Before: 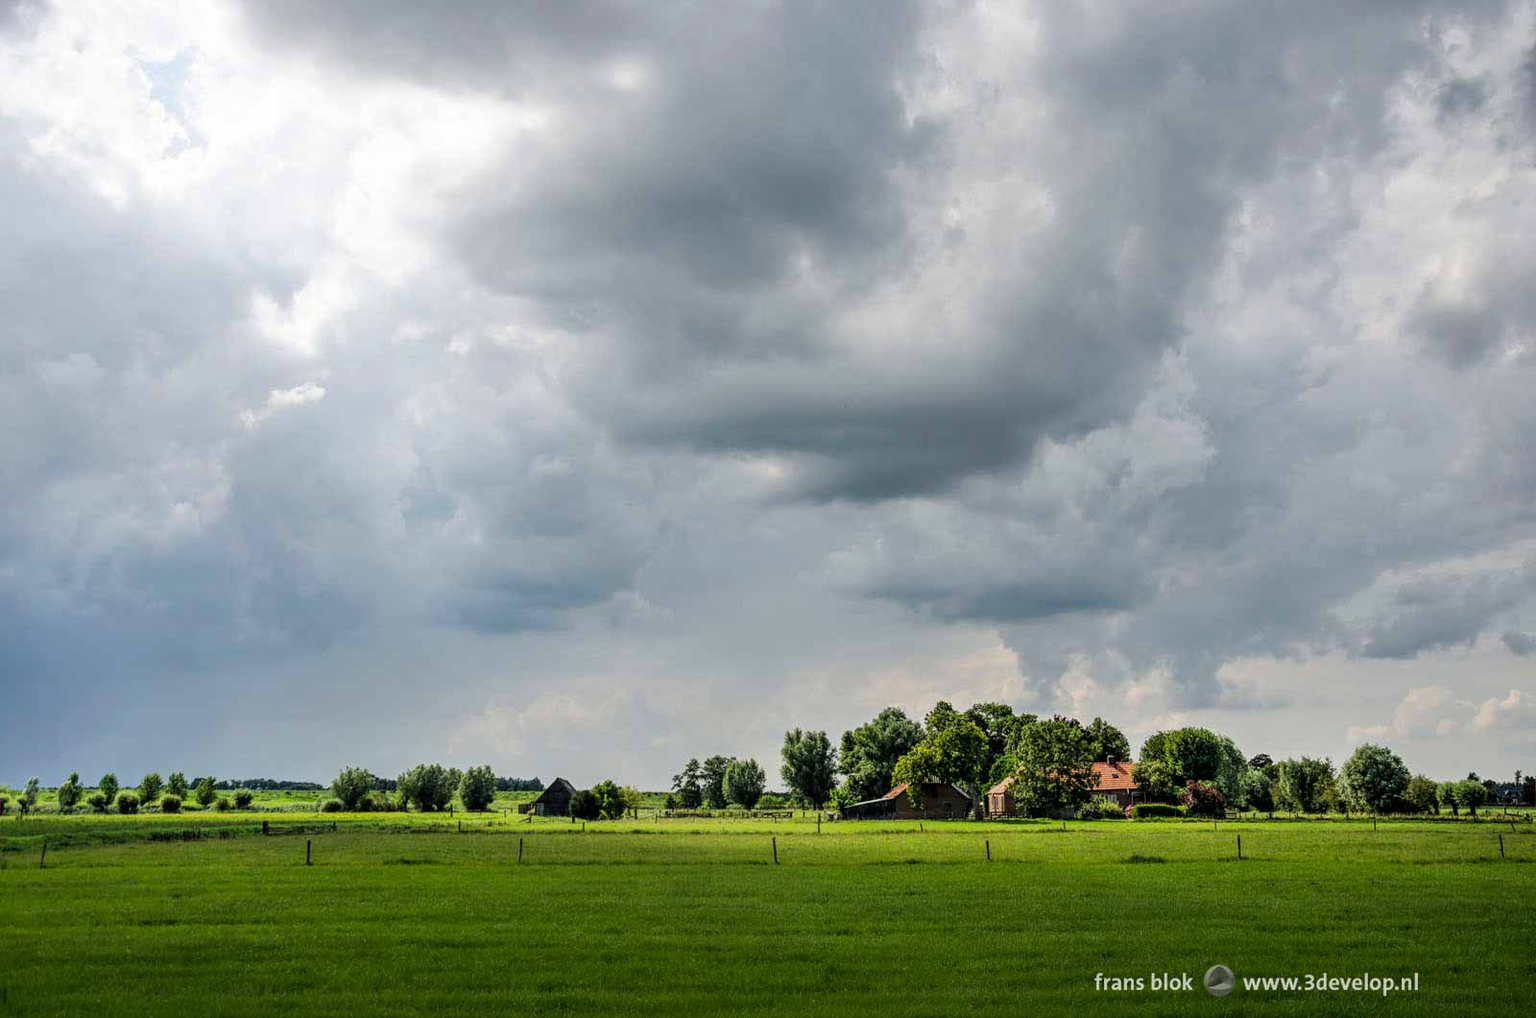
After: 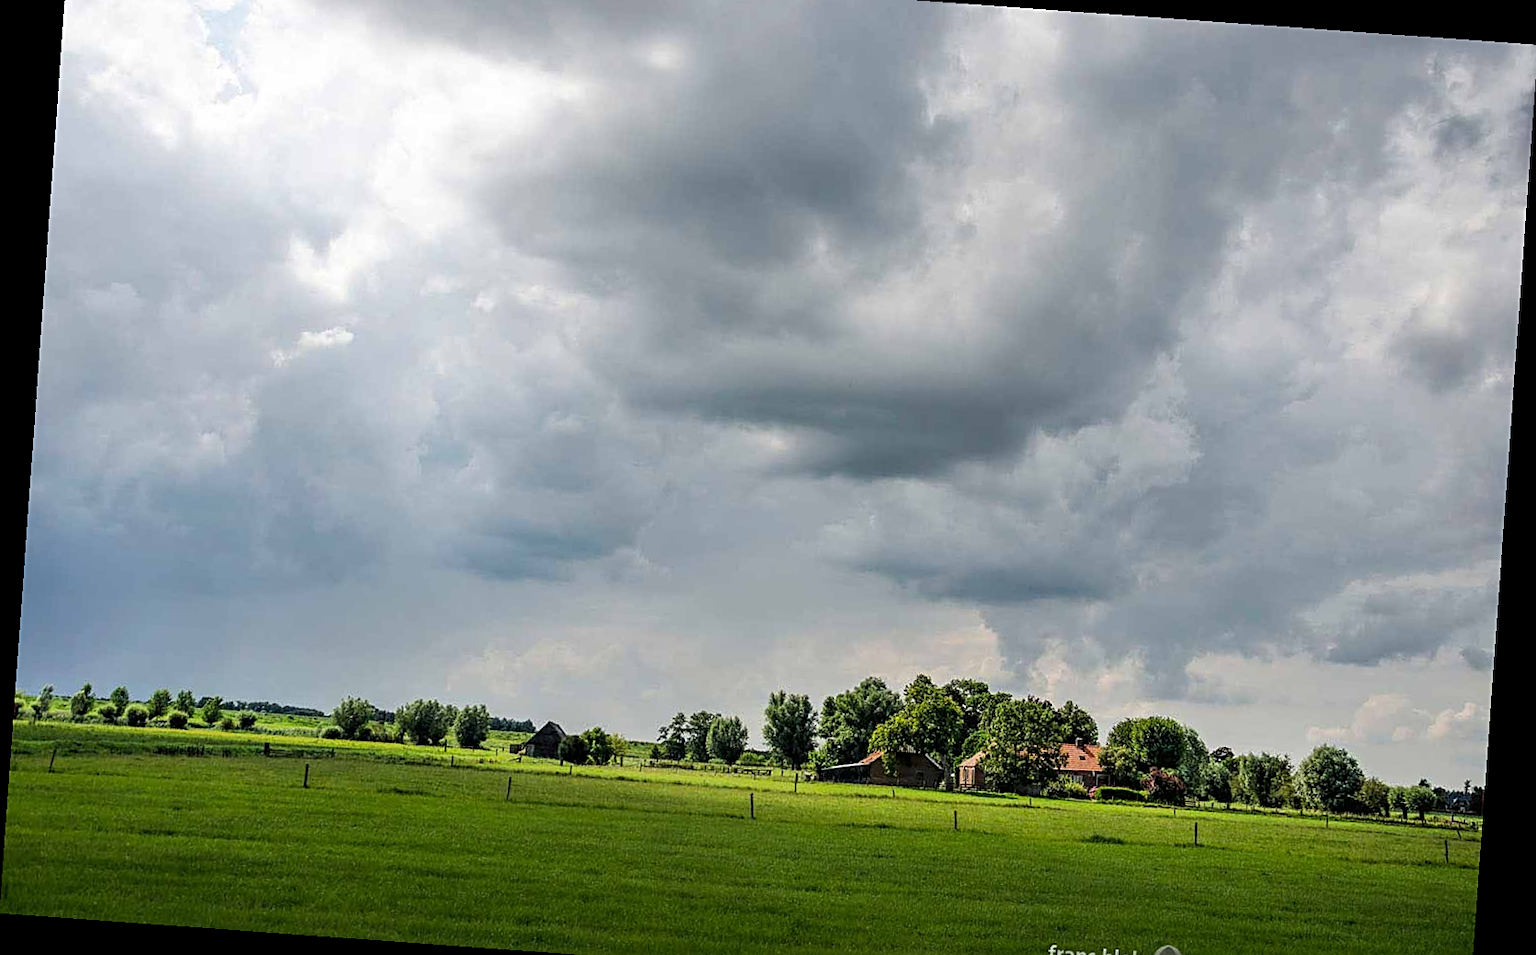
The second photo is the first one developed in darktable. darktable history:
sharpen: on, module defaults
rotate and perspective: rotation 4.1°, automatic cropping off
crop and rotate: top 5.609%, bottom 5.609%
